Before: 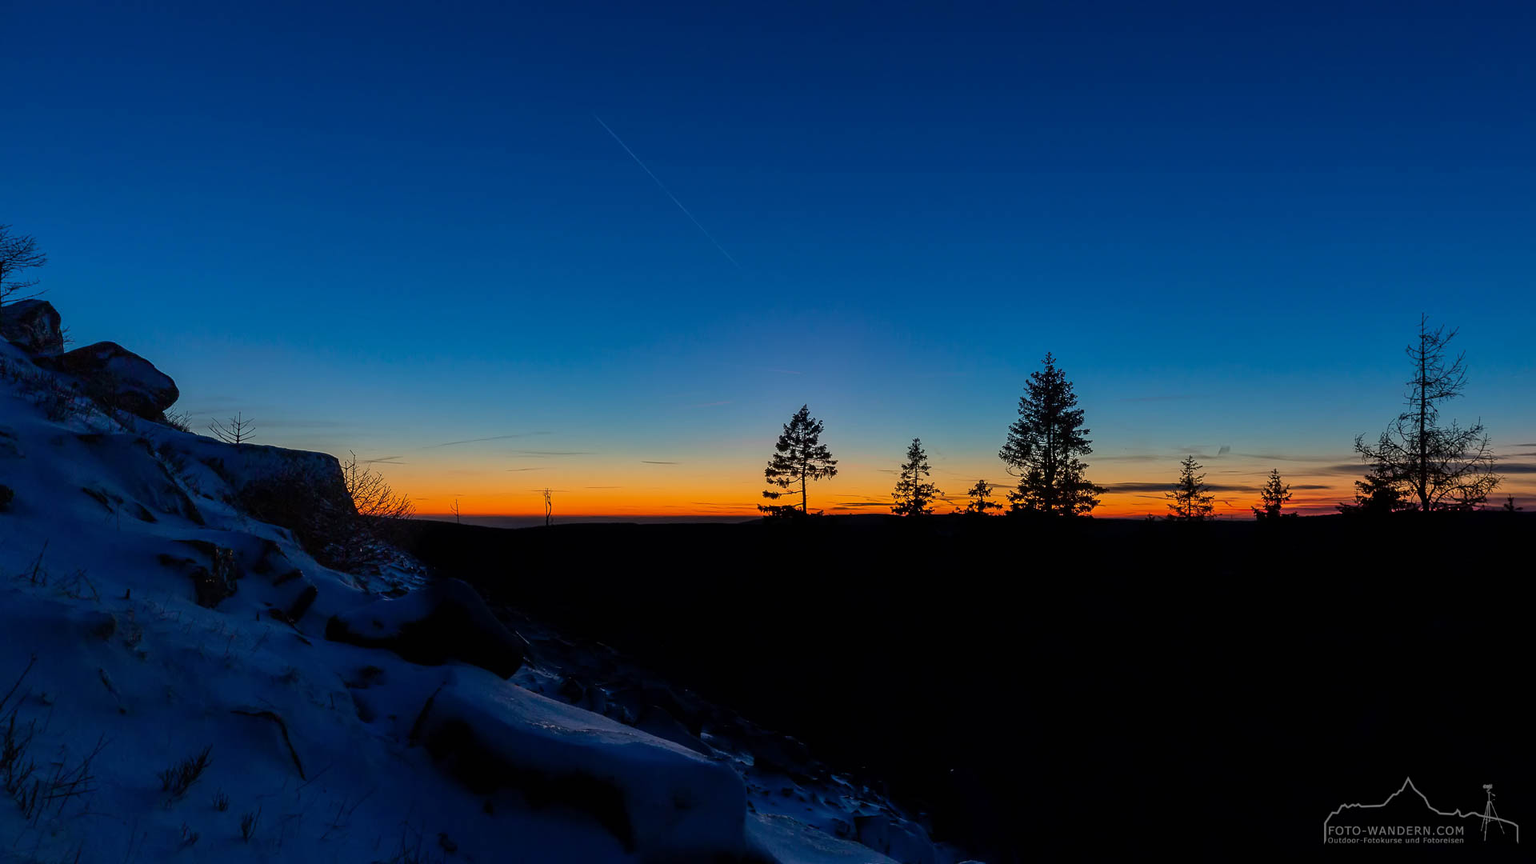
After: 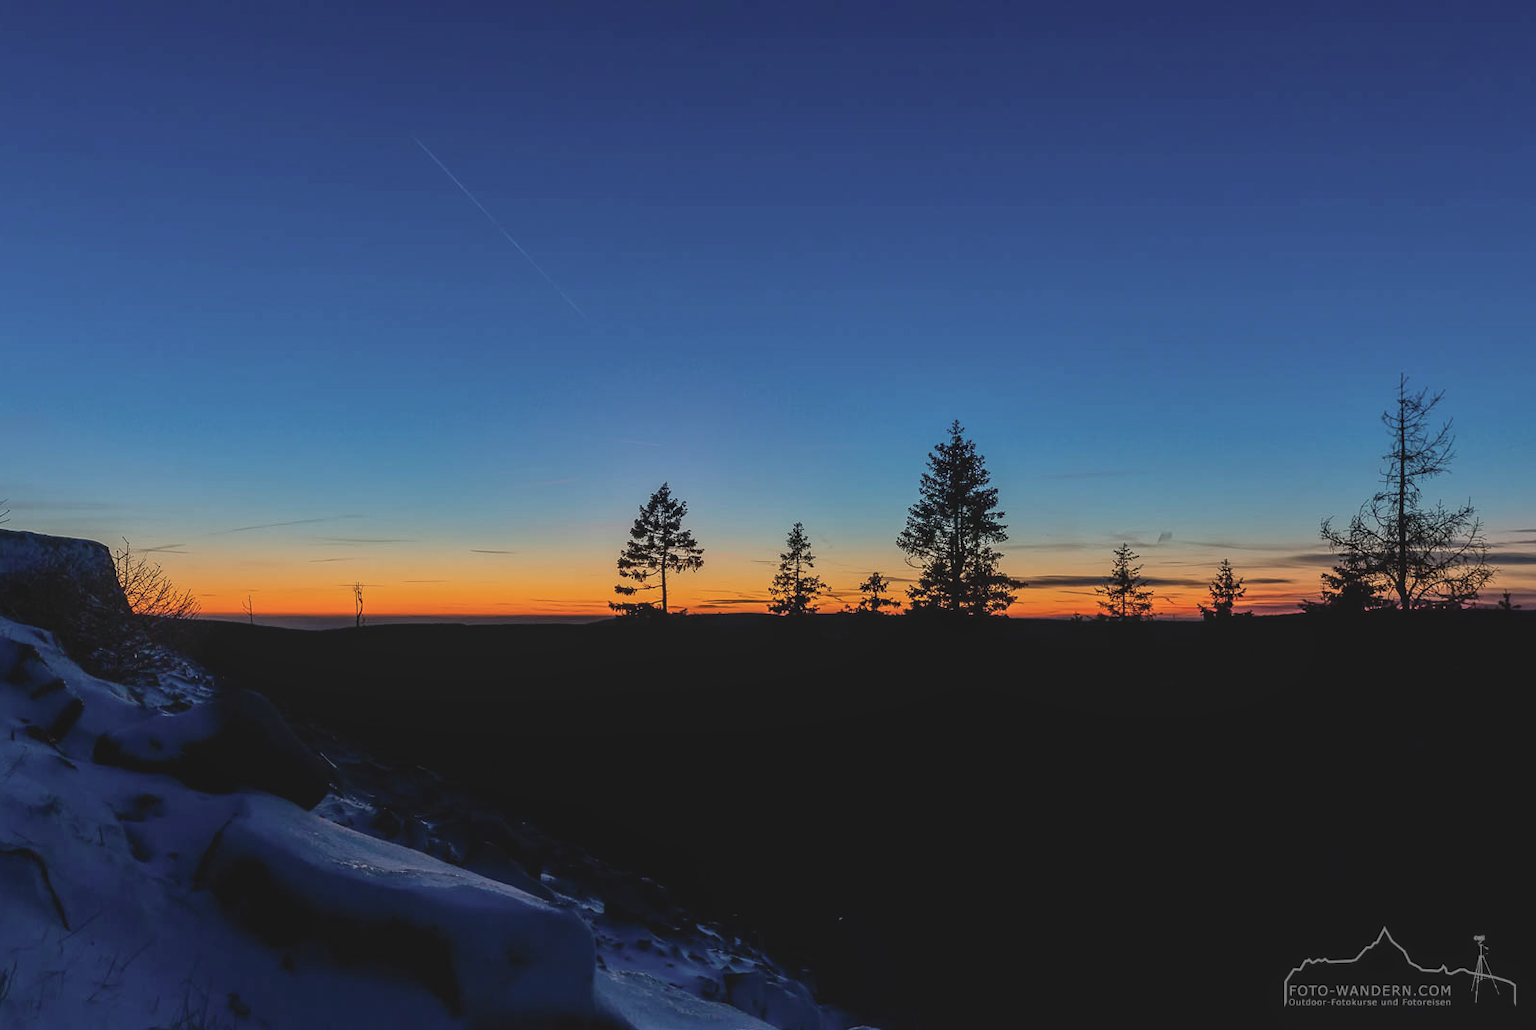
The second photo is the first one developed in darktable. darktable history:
local contrast: on, module defaults
color zones: curves: ch0 [(0, 0.613) (0.01, 0.613) (0.245, 0.448) (0.498, 0.529) (0.642, 0.665) (0.879, 0.777) (0.99, 0.613)]; ch1 [(0, 0) (0.143, 0) (0.286, 0) (0.429, 0) (0.571, 0) (0.714, 0) (0.857, 0)], mix -93.41%
contrast brightness saturation: contrast -0.15, brightness 0.05, saturation -0.12
crop: left 16.145%
